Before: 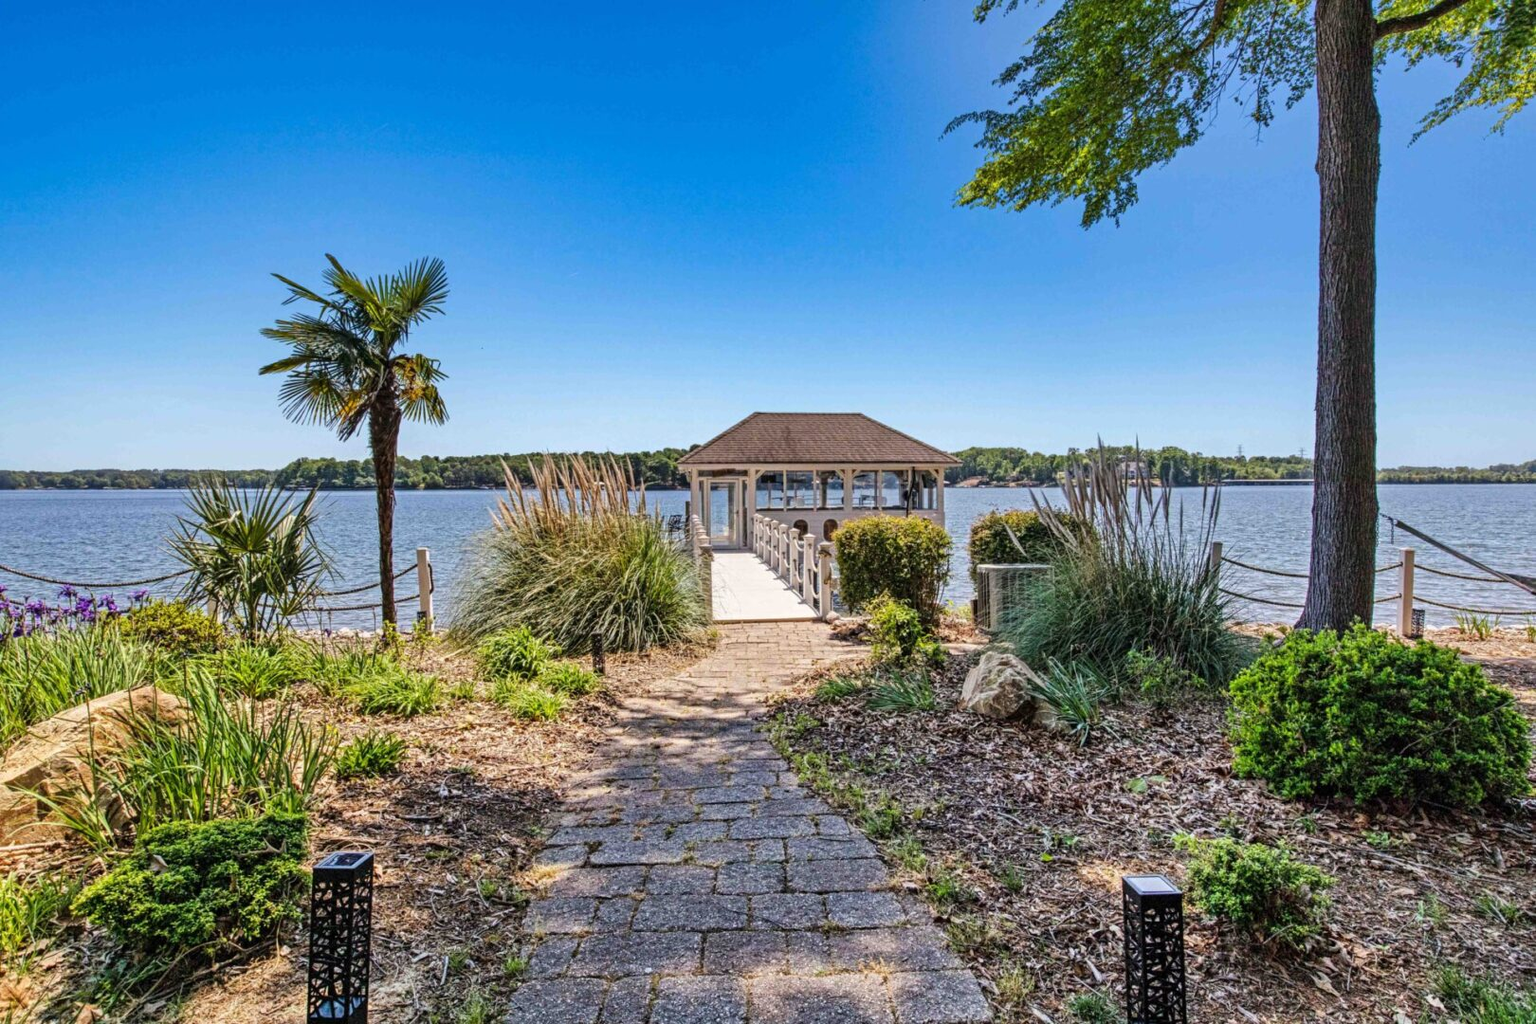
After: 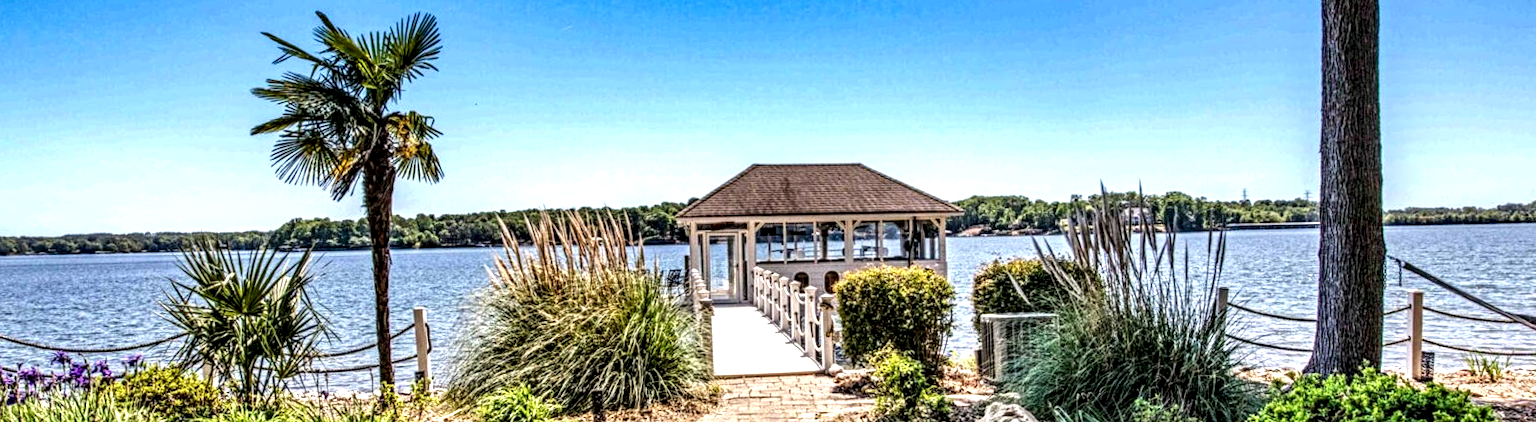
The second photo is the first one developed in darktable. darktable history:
crop and rotate: top 23.84%, bottom 34.294%
exposure: black level correction 0, exposure 0.5 EV, compensate highlight preservation false
tone equalizer: on, module defaults
rotate and perspective: rotation -1°, crop left 0.011, crop right 0.989, crop top 0.025, crop bottom 0.975
local contrast: highlights 20%, detail 197%
